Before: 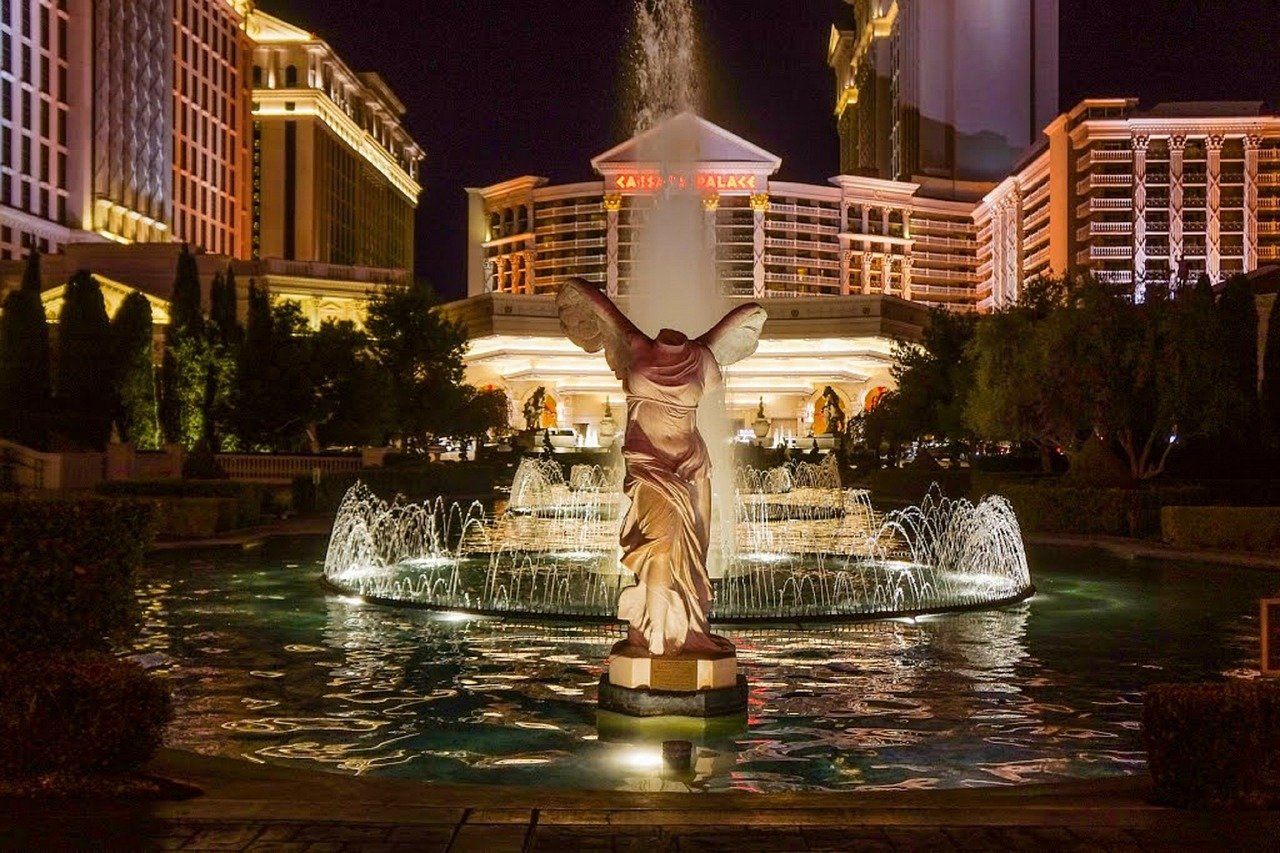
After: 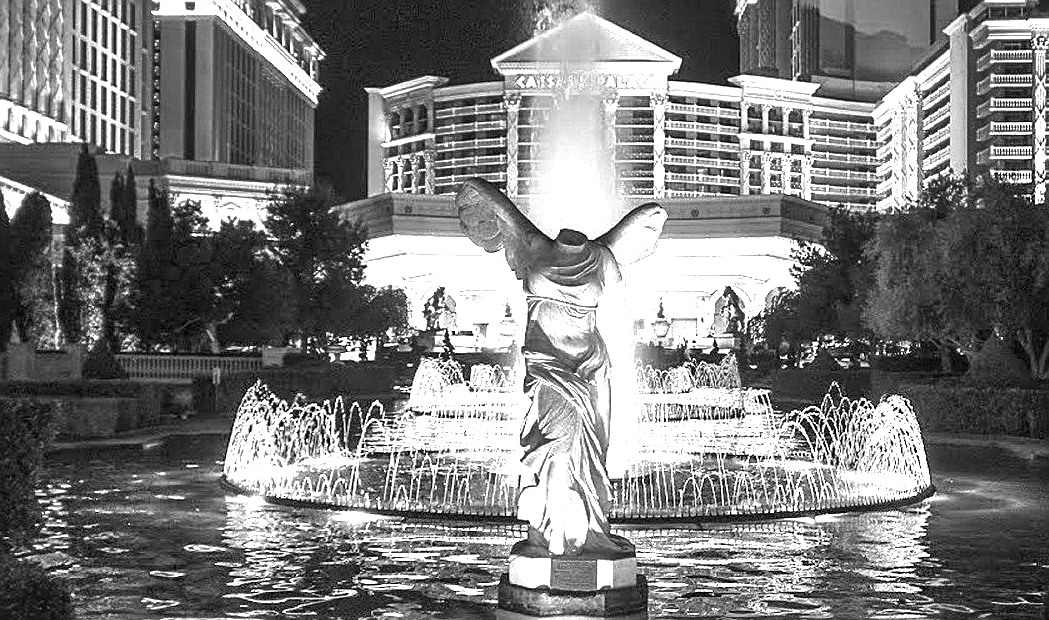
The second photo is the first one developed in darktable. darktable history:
monochrome: a 0, b 0, size 0.5, highlights 0.57
sharpen: on, module defaults
white balance: red 1.042, blue 1.17
exposure: black level correction 0, exposure 1.75 EV, compensate exposure bias true, compensate highlight preservation false
crop: left 7.856%, top 11.836%, right 10.12%, bottom 15.387%
base curve: curves: ch0 [(0, 0) (0.235, 0.266) (0.503, 0.496) (0.786, 0.72) (1, 1)]
